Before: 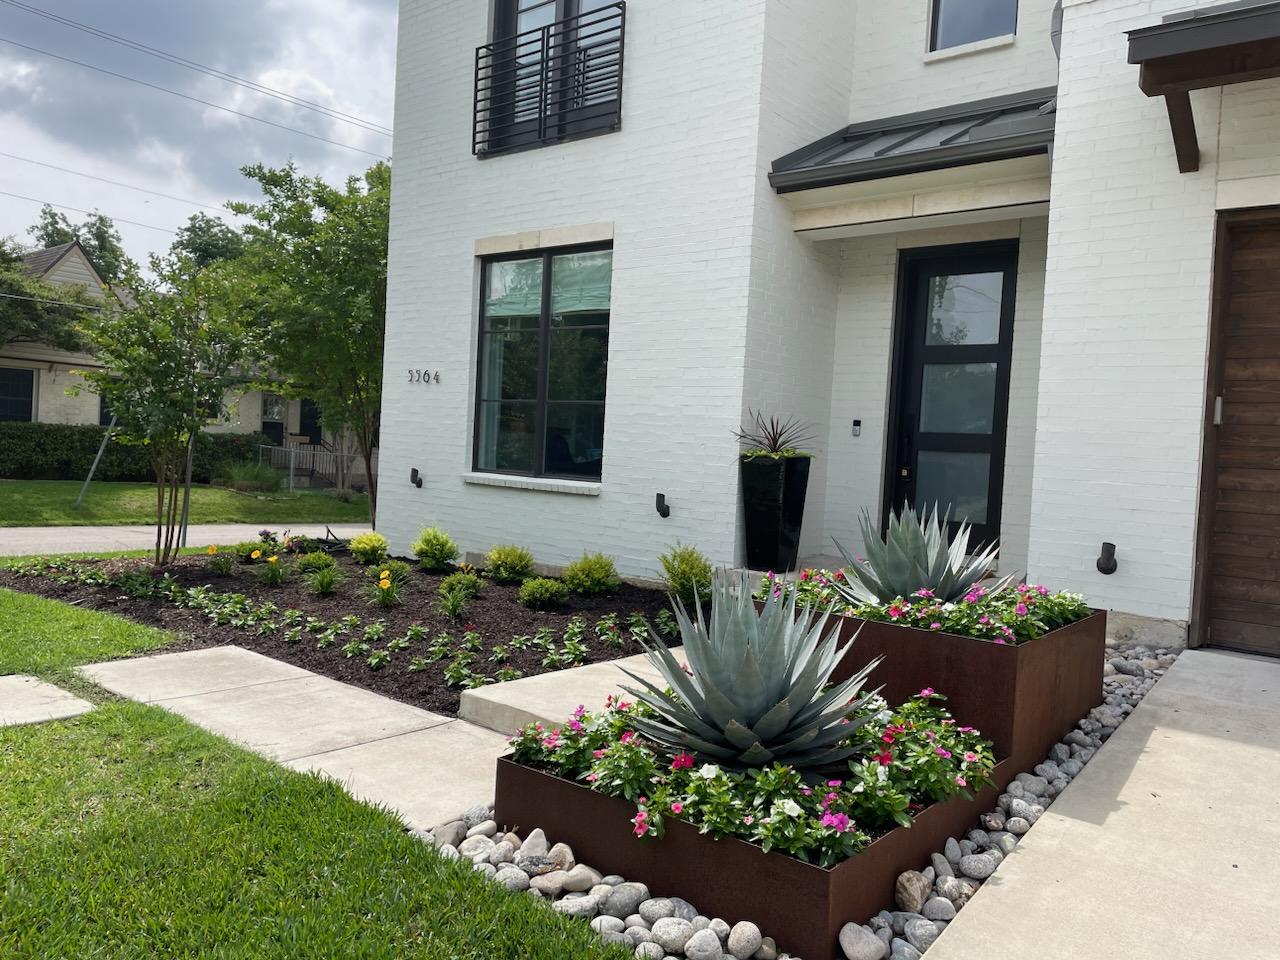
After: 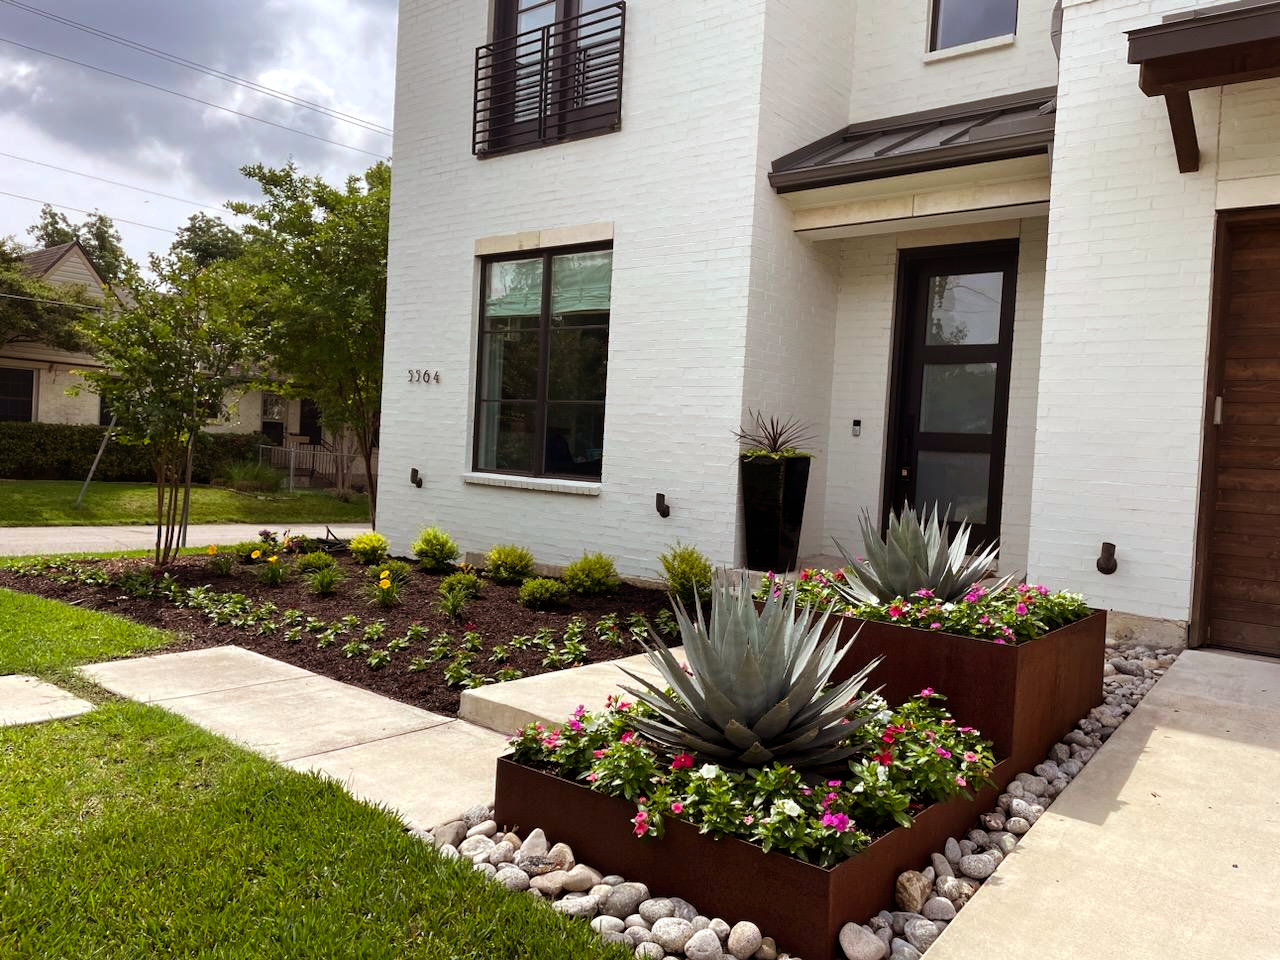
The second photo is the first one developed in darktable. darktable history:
rgb levels: mode RGB, independent channels, levels [[0, 0.5, 1], [0, 0.521, 1], [0, 0.536, 1]]
color balance: contrast 8.5%, output saturation 105%
